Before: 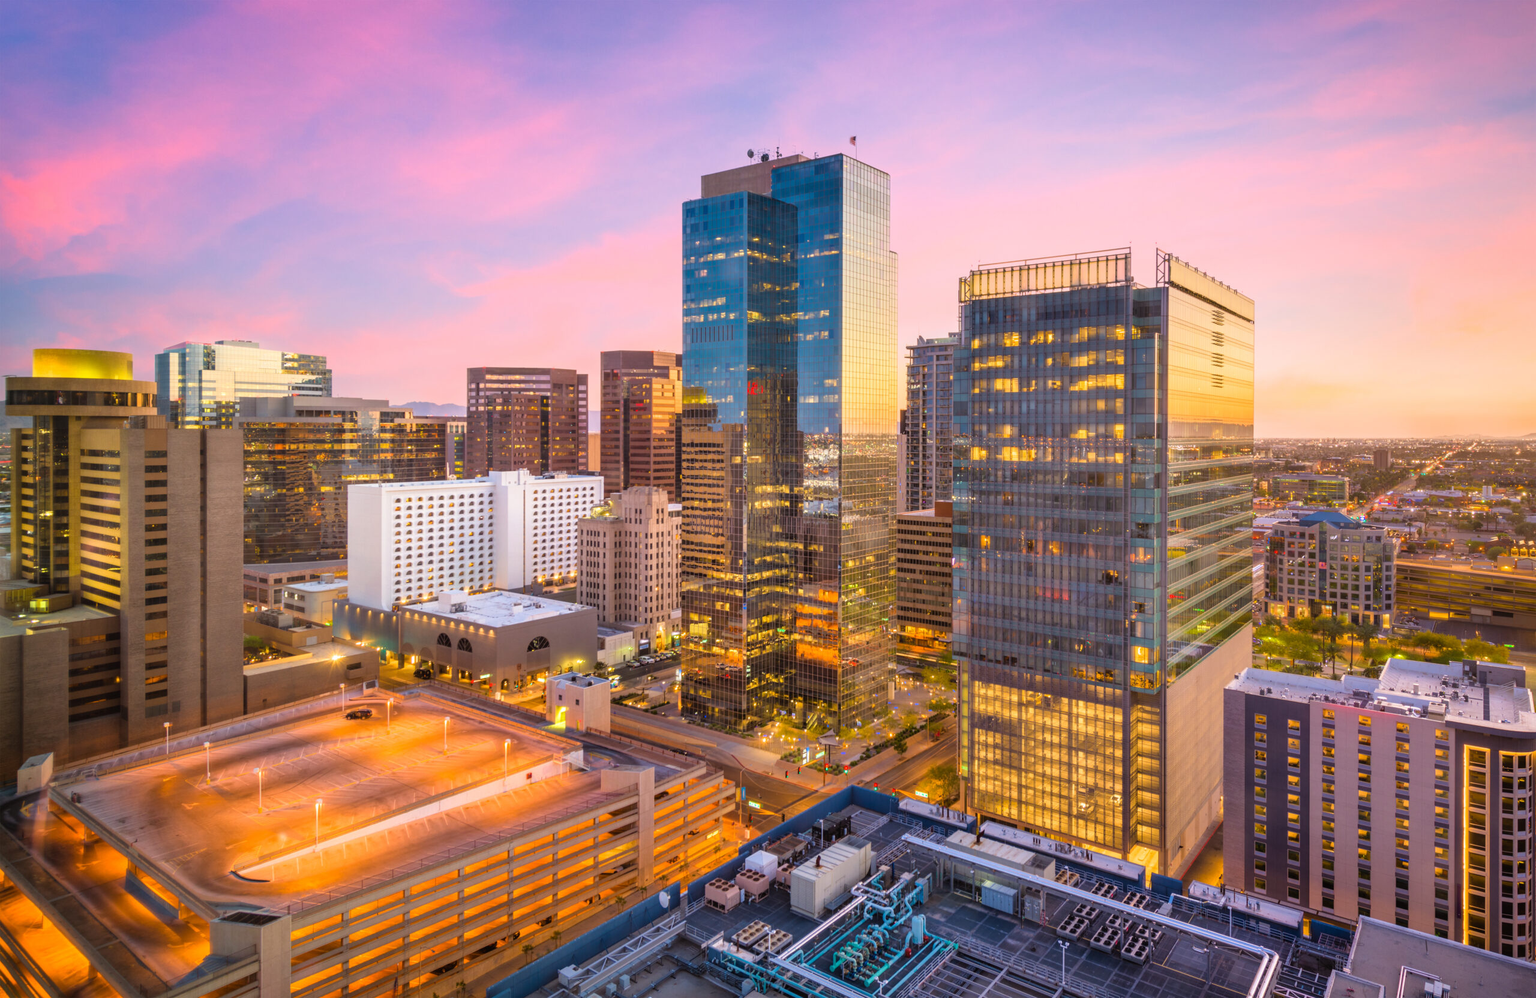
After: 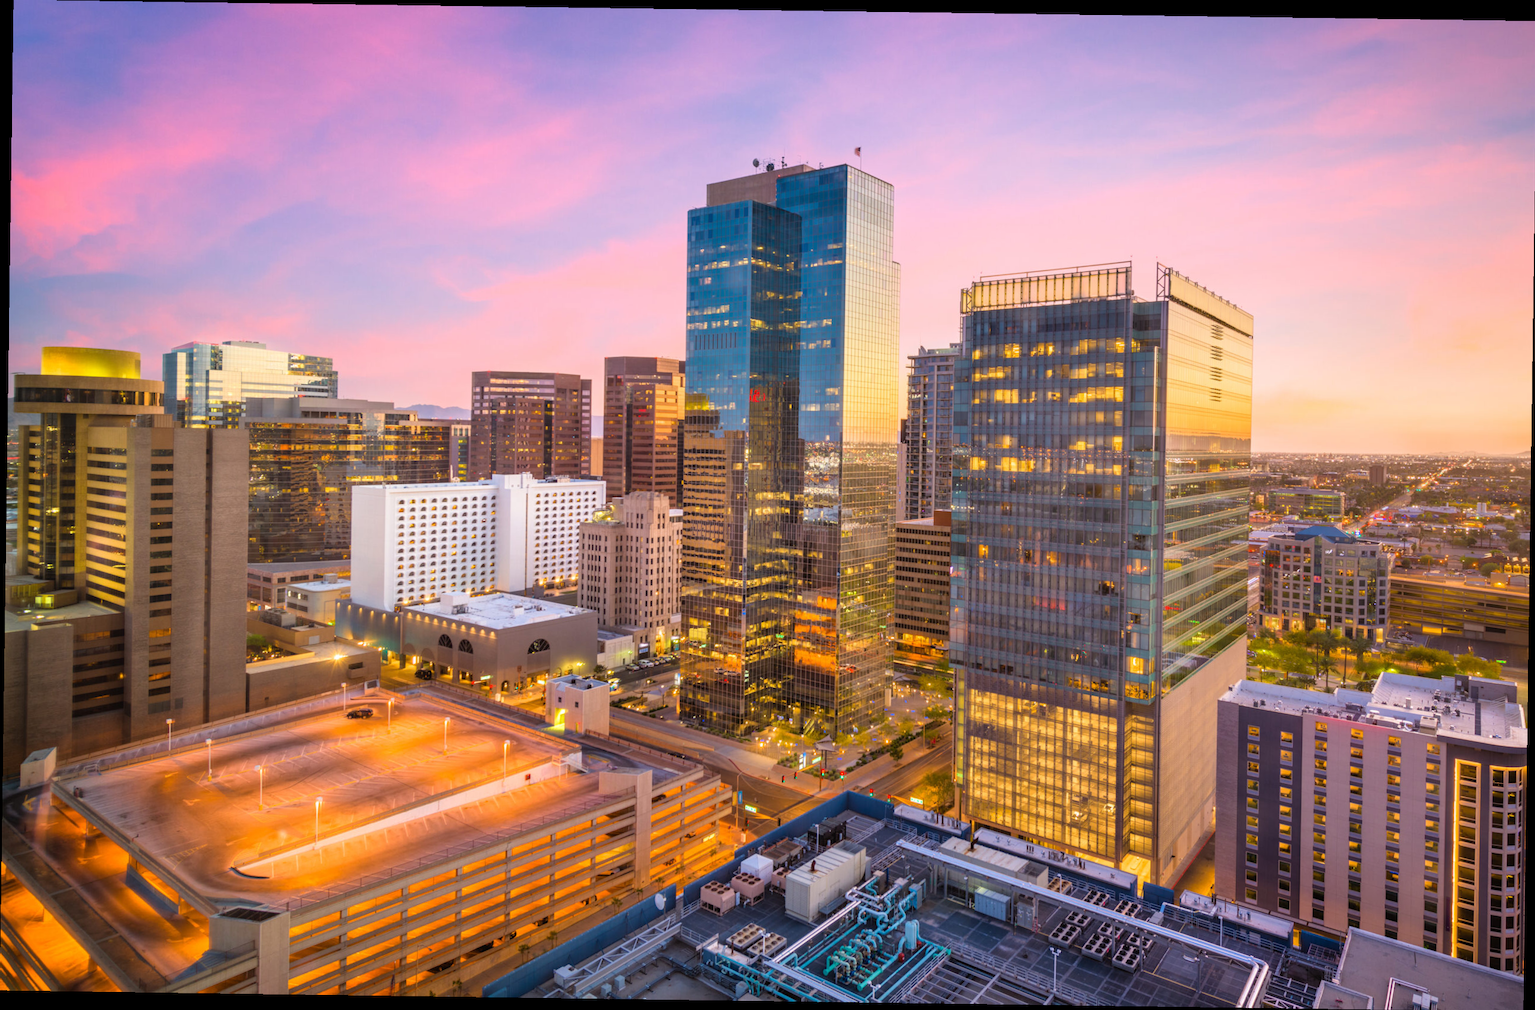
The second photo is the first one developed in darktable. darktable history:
rotate and perspective: rotation 0.8°, automatic cropping off
base curve: exposure shift 0, preserve colors none
